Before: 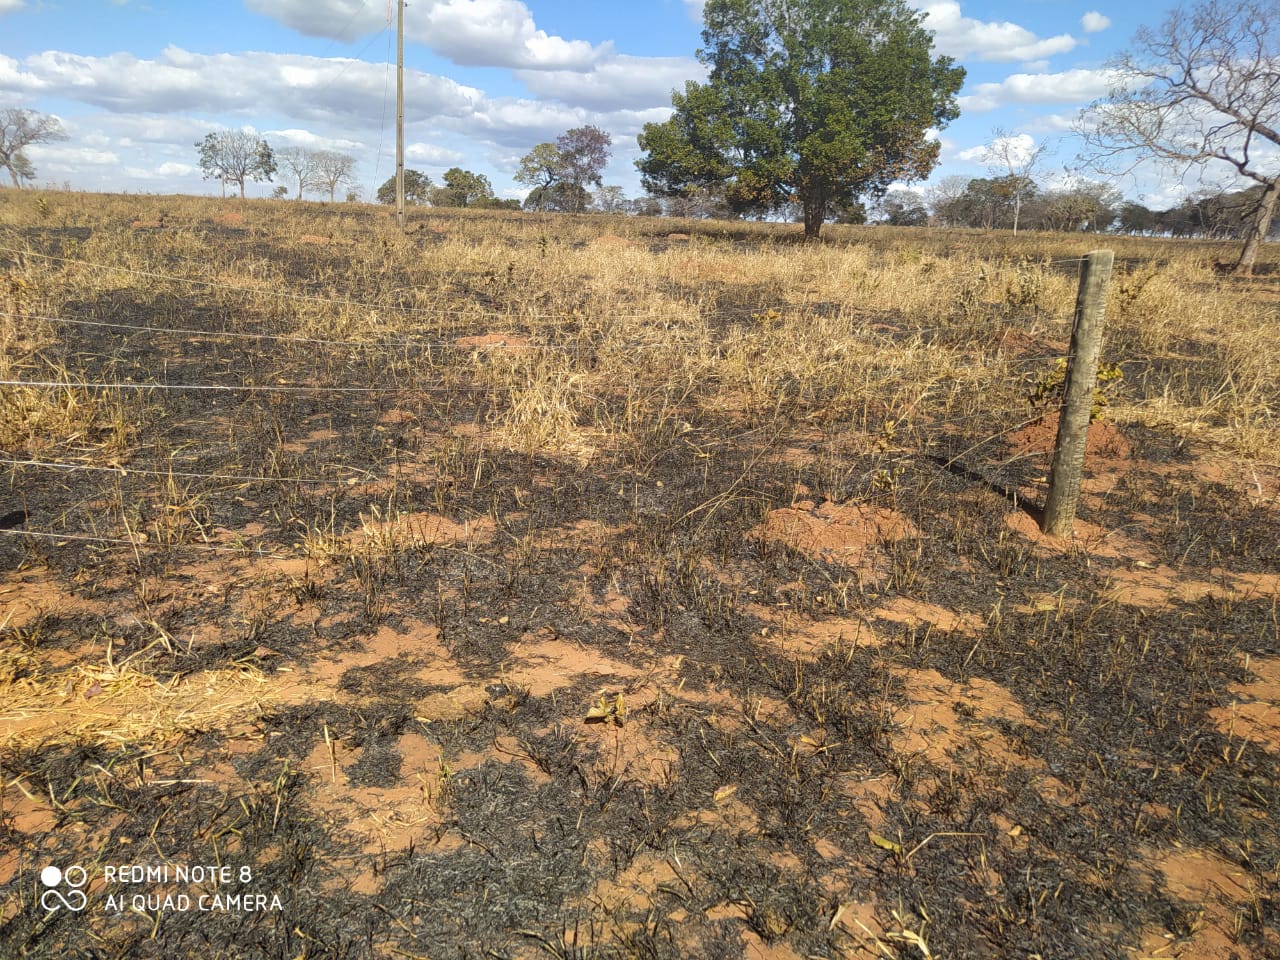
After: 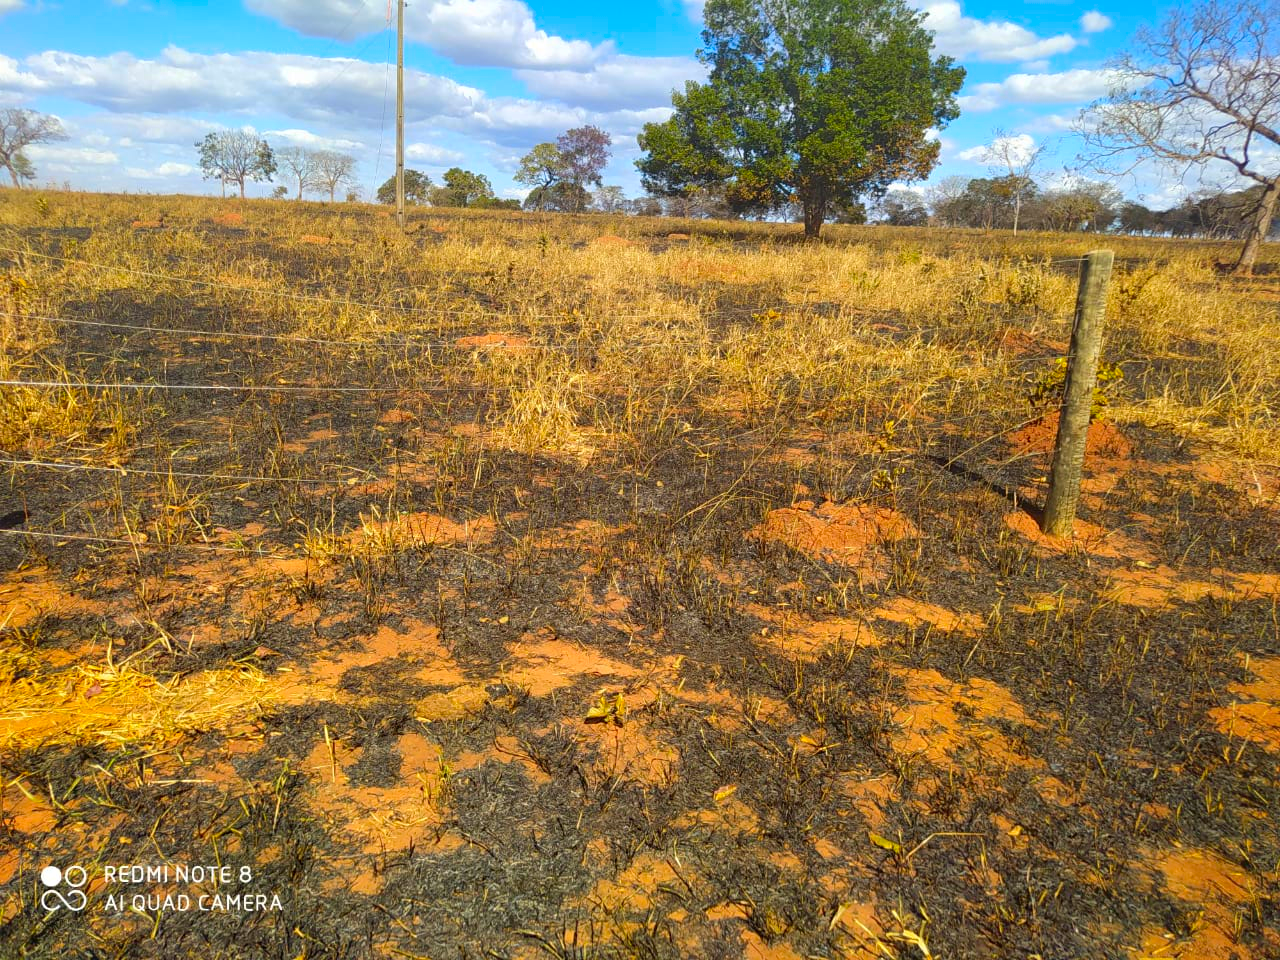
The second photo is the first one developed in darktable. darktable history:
color correction: highlights b* 0.048, saturation 1.78
